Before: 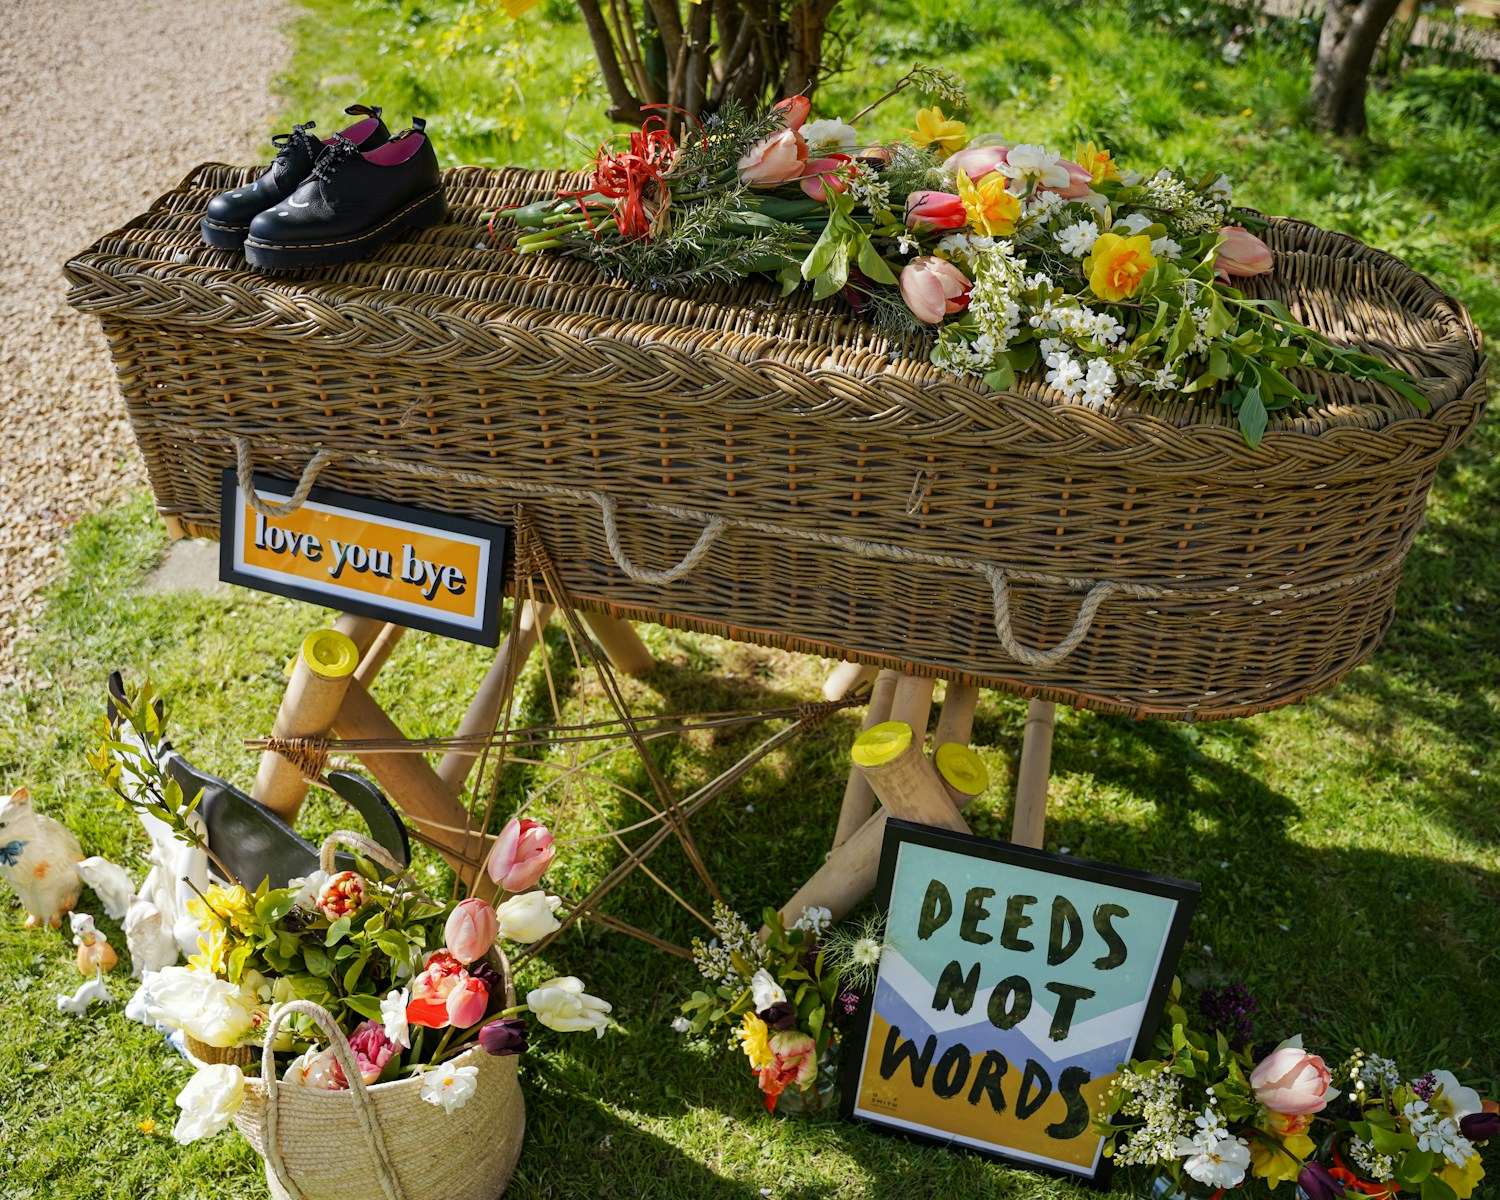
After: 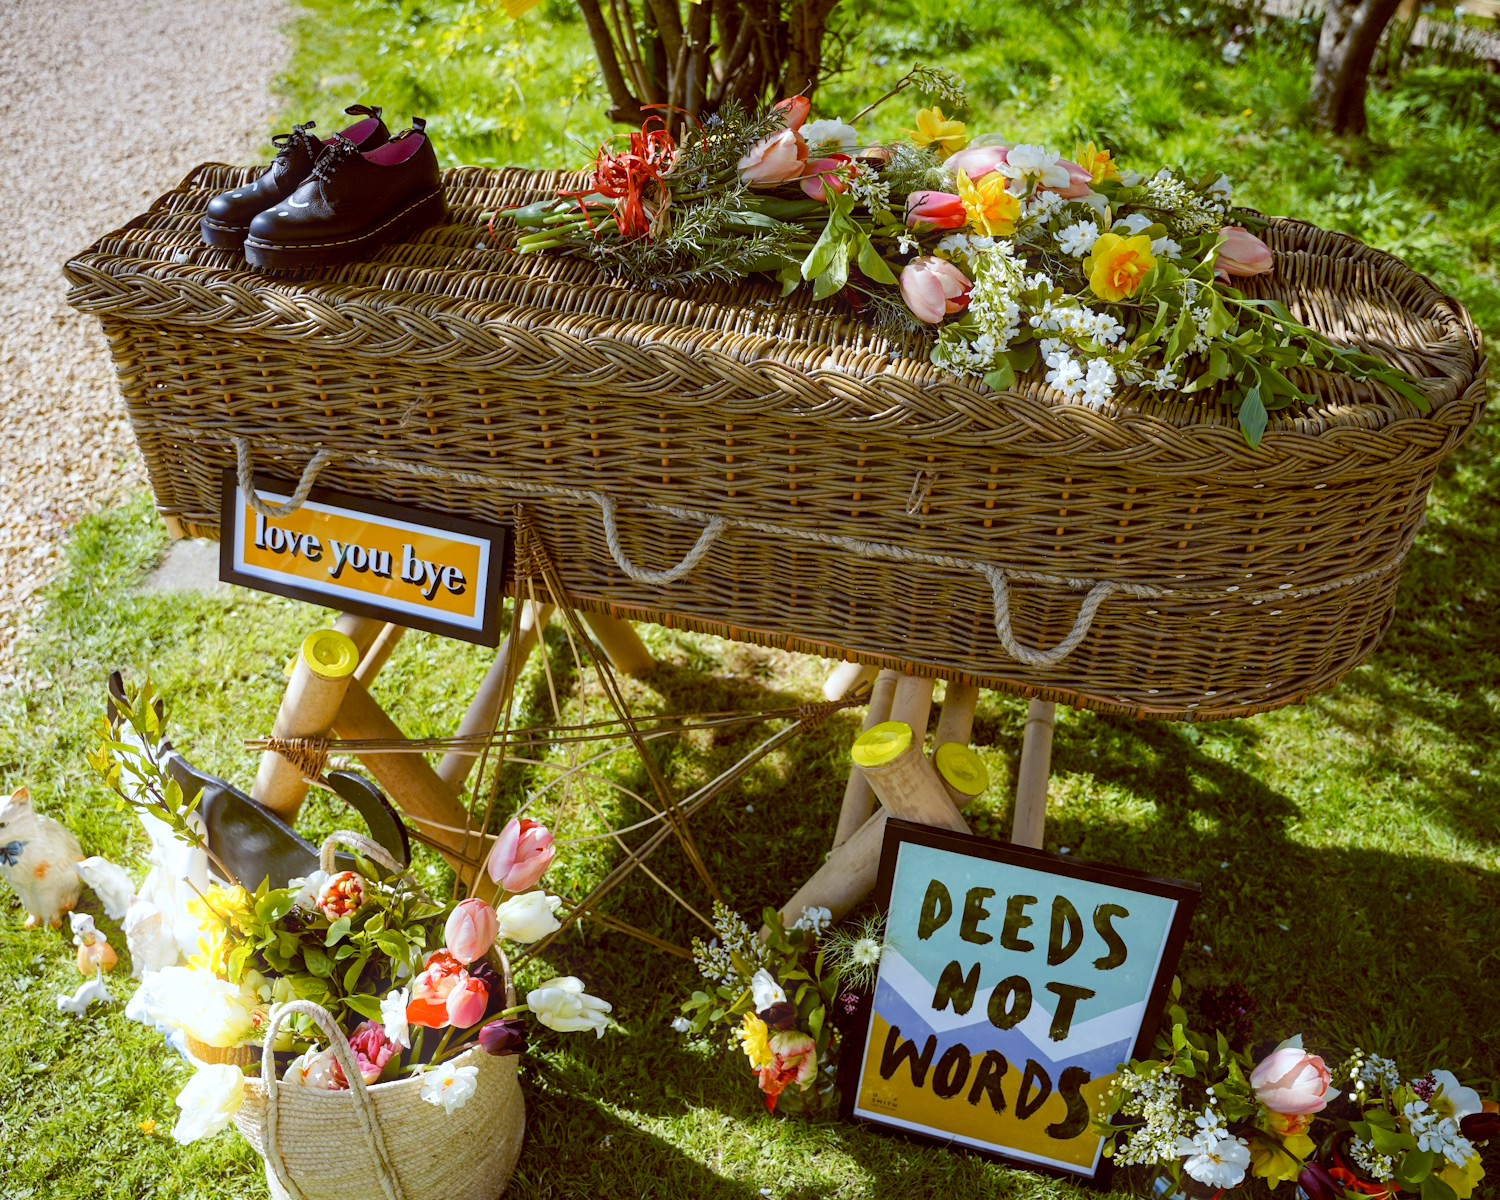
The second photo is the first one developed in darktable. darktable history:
white balance: red 0.976, blue 1.04
bloom: size 5%, threshold 95%, strength 15%
color balance: lift [1, 1.015, 1.004, 0.985], gamma [1, 0.958, 0.971, 1.042], gain [1, 0.956, 0.977, 1.044]
levels: levels [0.016, 0.484, 0.953]
